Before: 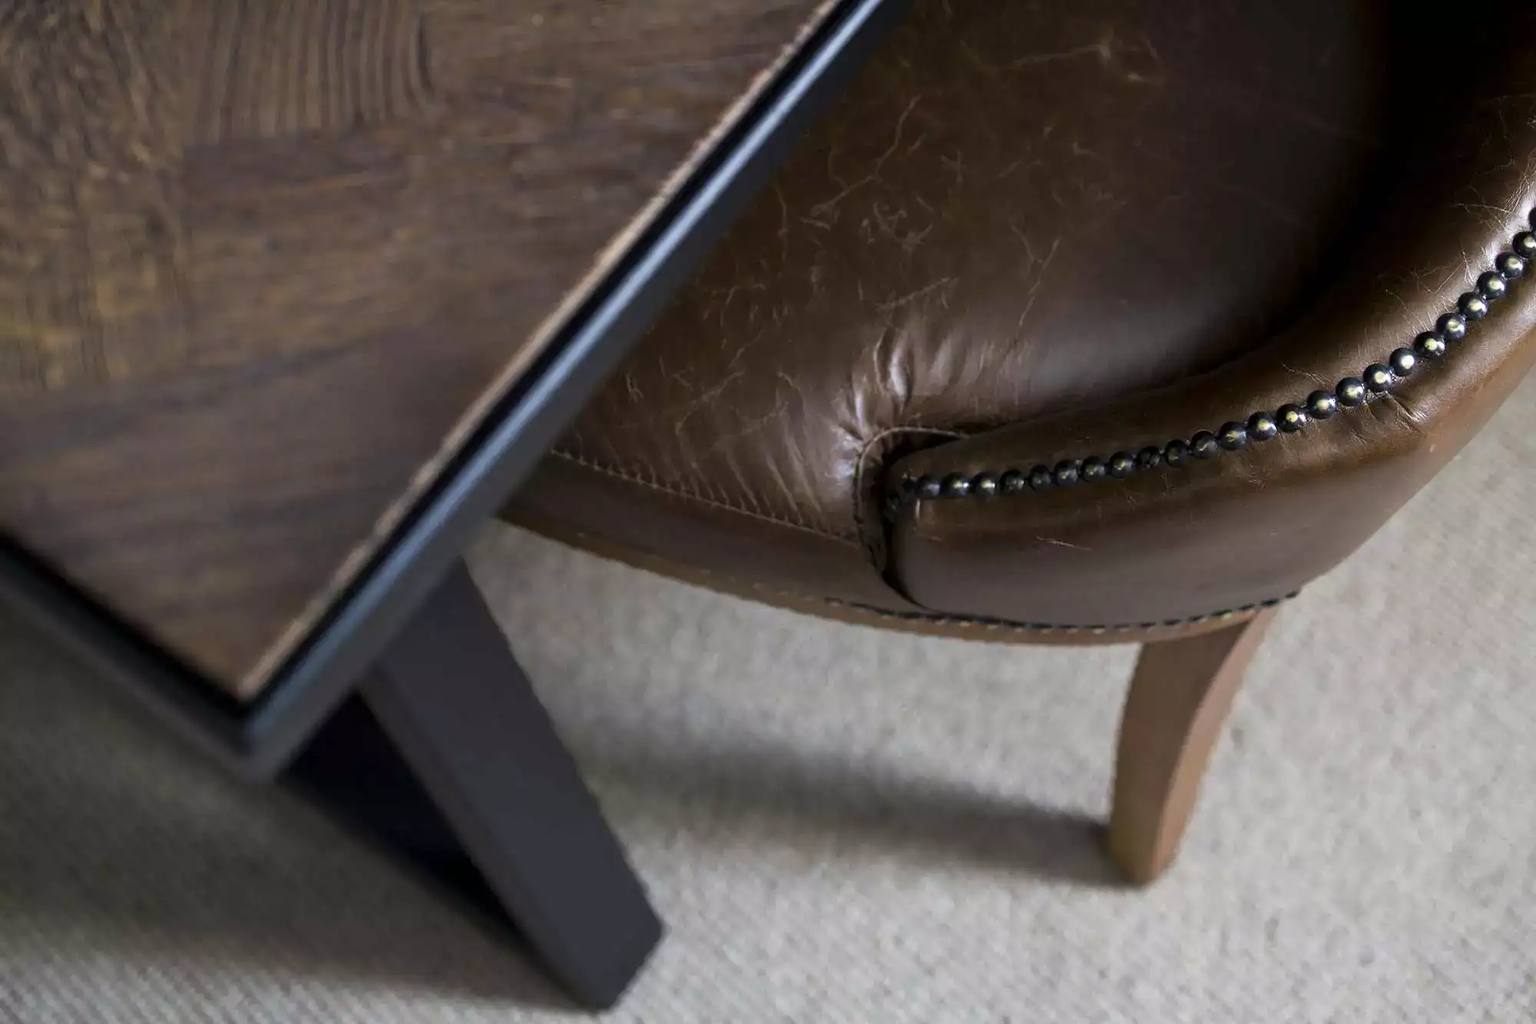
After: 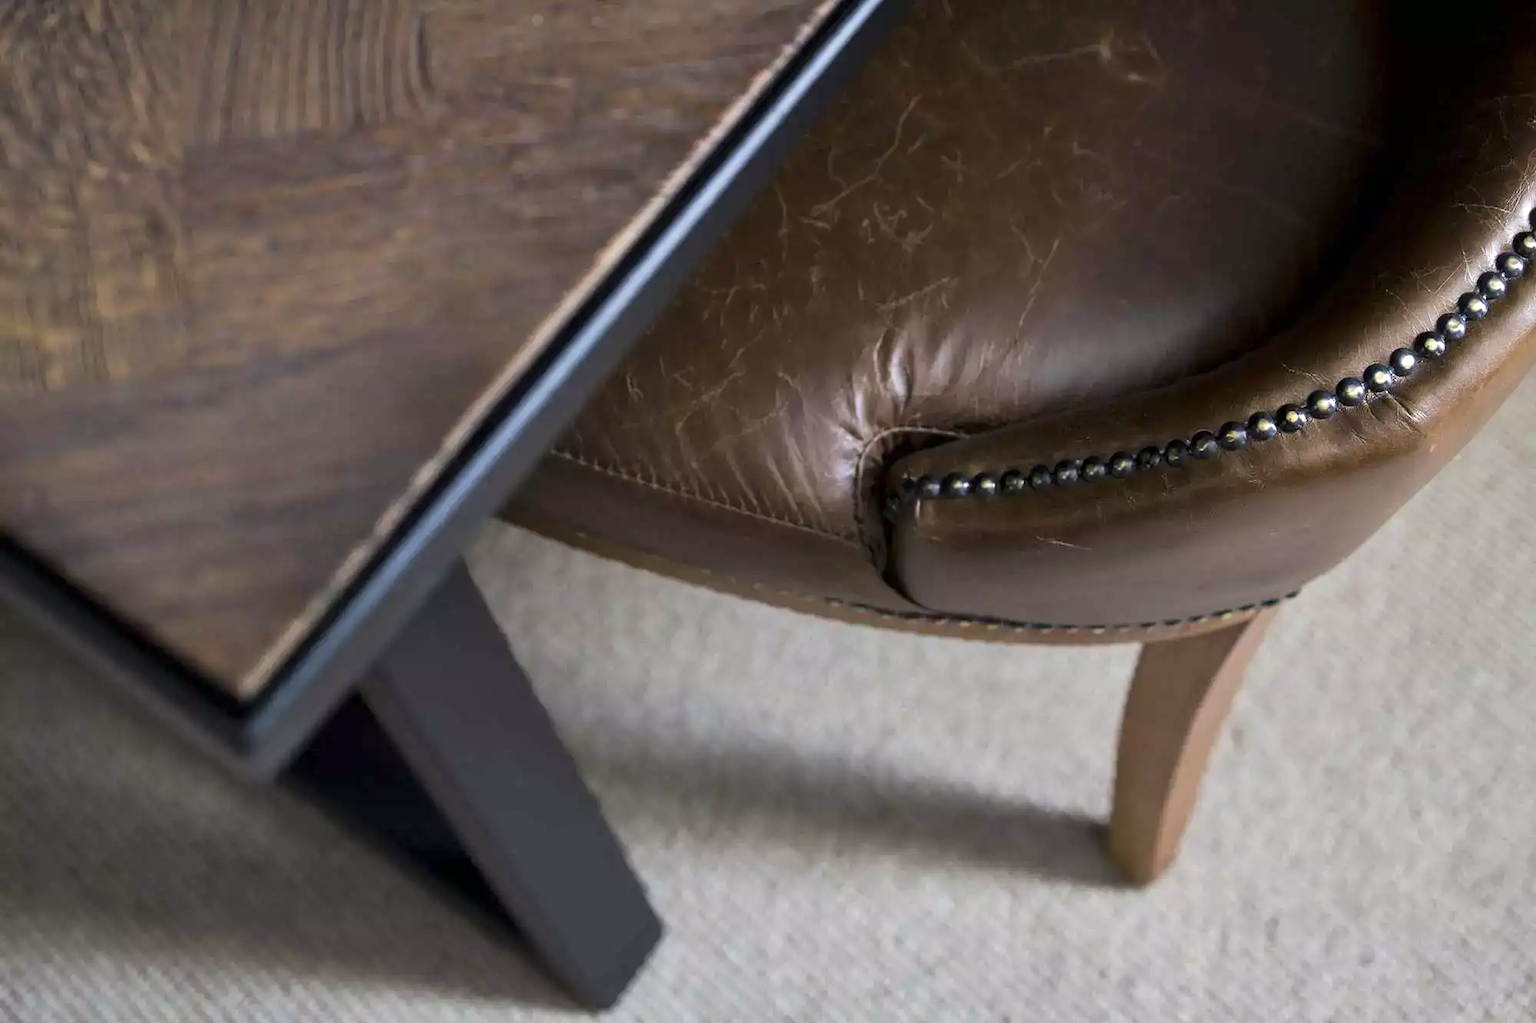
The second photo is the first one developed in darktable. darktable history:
exposure: exposure 0.197 EV, compensate highlight preservation false
base curve: curves: ch0 [(0, 0) (0.262, 0.32) (0.722, 0.705) (1, 1)]
shadows and highlights: shadows 12, white point adjustment 1.2, soften with gaussian
